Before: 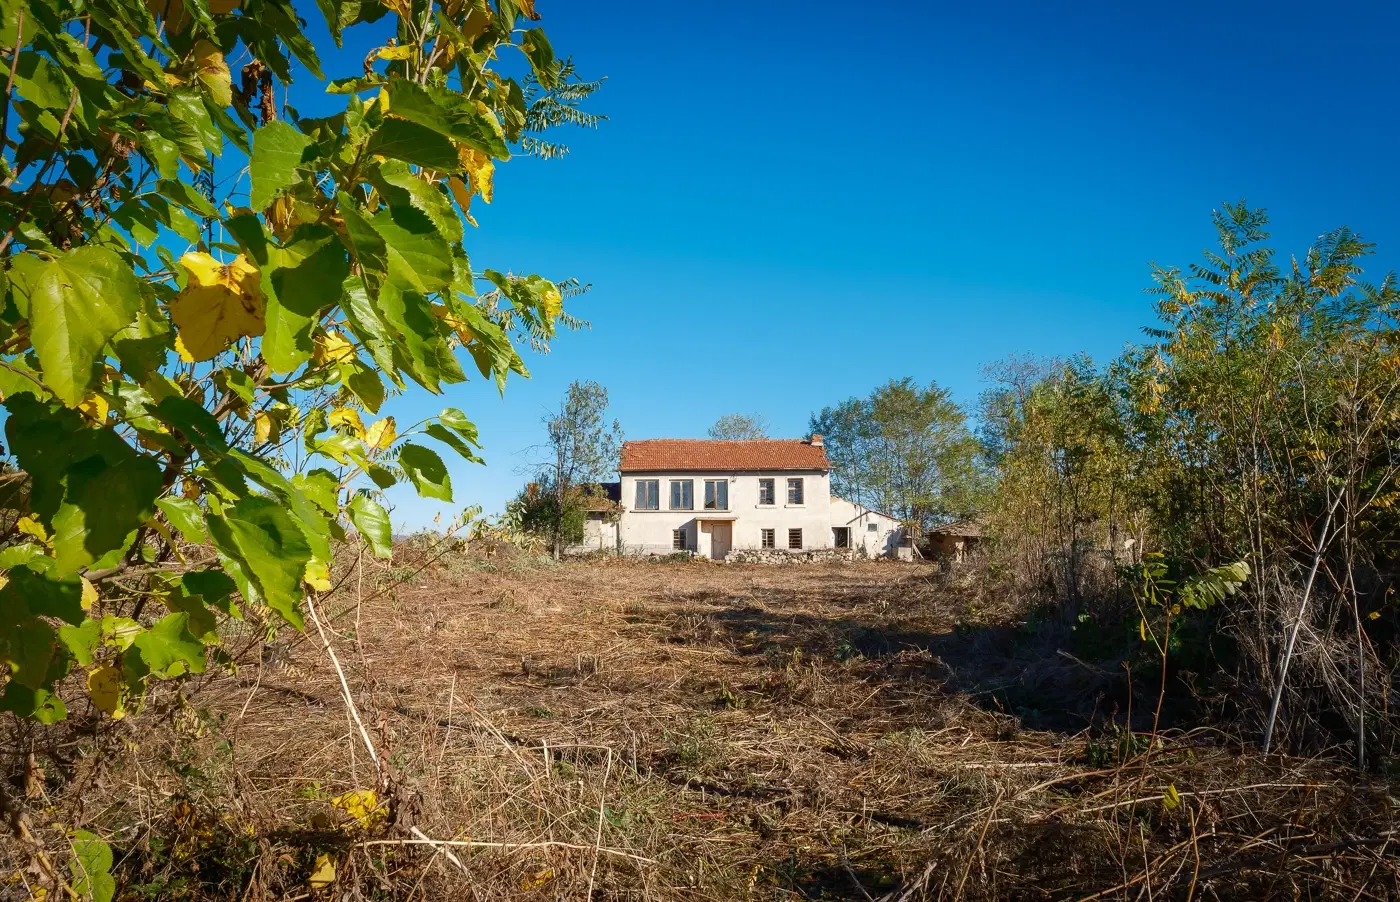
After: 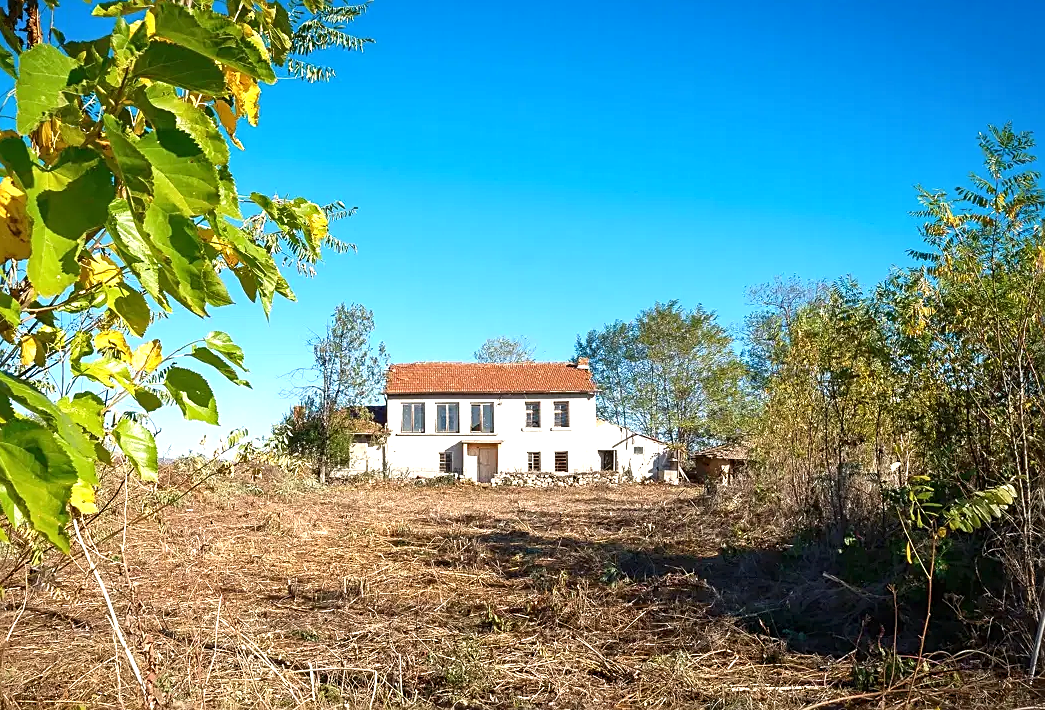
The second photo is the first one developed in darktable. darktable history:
exposure: black level correction 0, exposure 0.699 EV, compensate highlight preservation false
sharpen: on, module defaults
crop: left 16.764%, top 8.579%, right 8.534%, bottom 12.664%
local contrast: mode bilateral grid, contrast 20, coarseness 51, detail 120%, midtone range 0.2
levels: mode automatic
